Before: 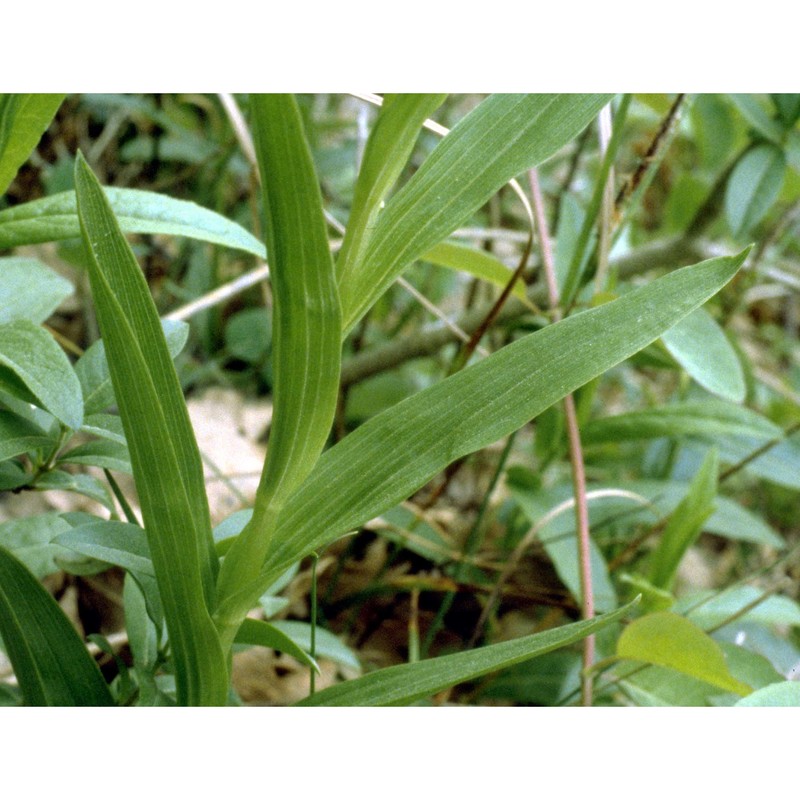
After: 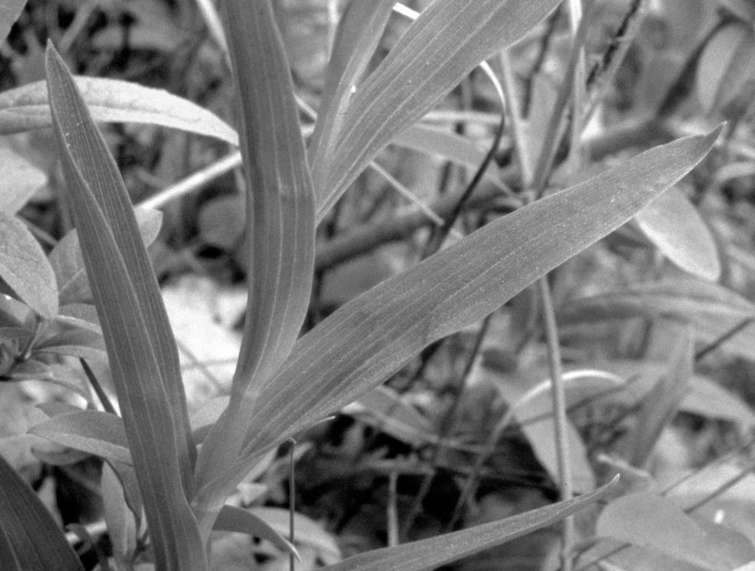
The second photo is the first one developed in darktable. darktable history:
crop and rotate: left 2.991%, top 13.302%, right 1.981%, bottom 12.636%
rotate and perspective: rotation -1°, crop left 0.011, crop right 0.989, crop top 0.025, crop bottom 0.975
monochrome: a 32, b 64, size 2.3, highlights 1
